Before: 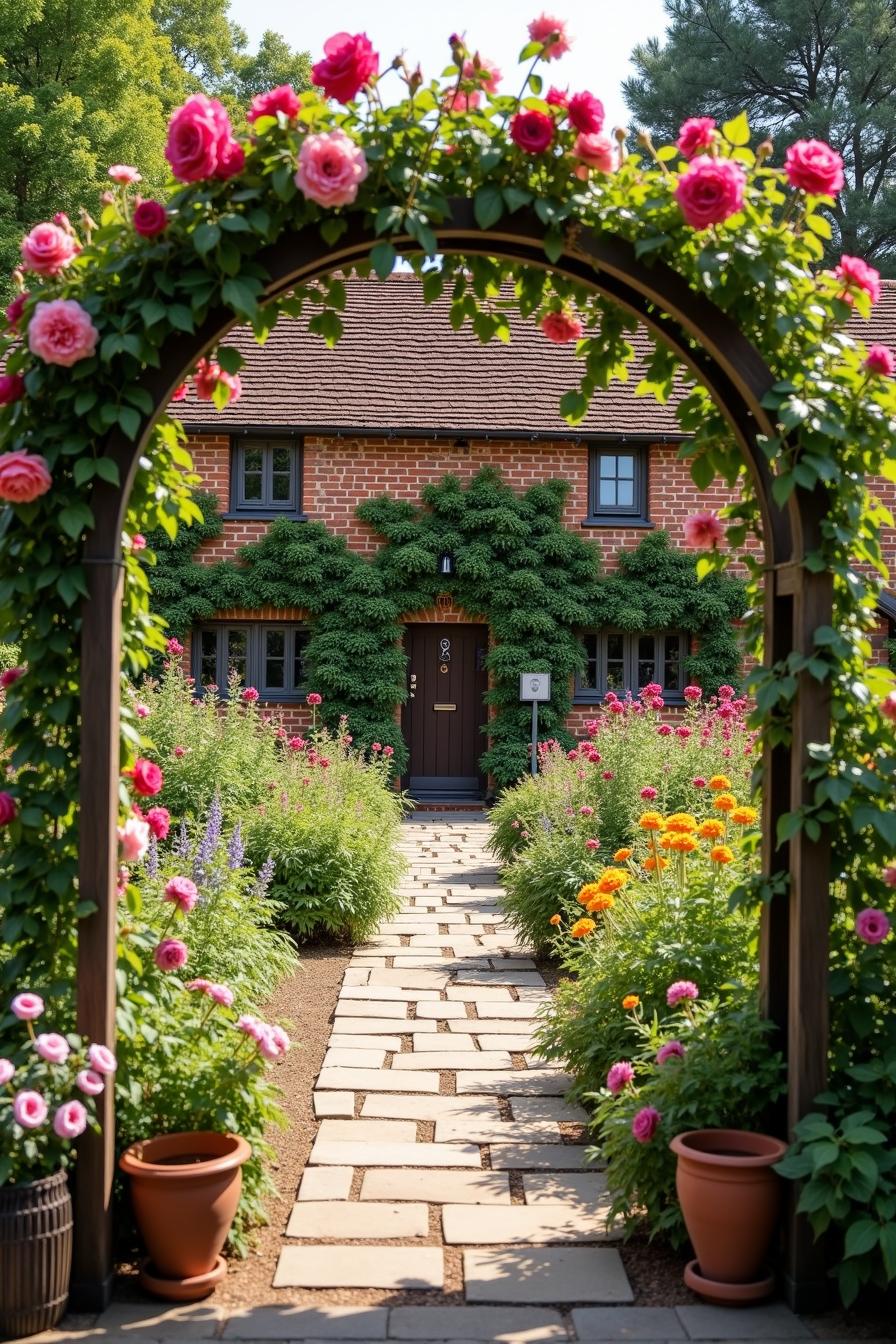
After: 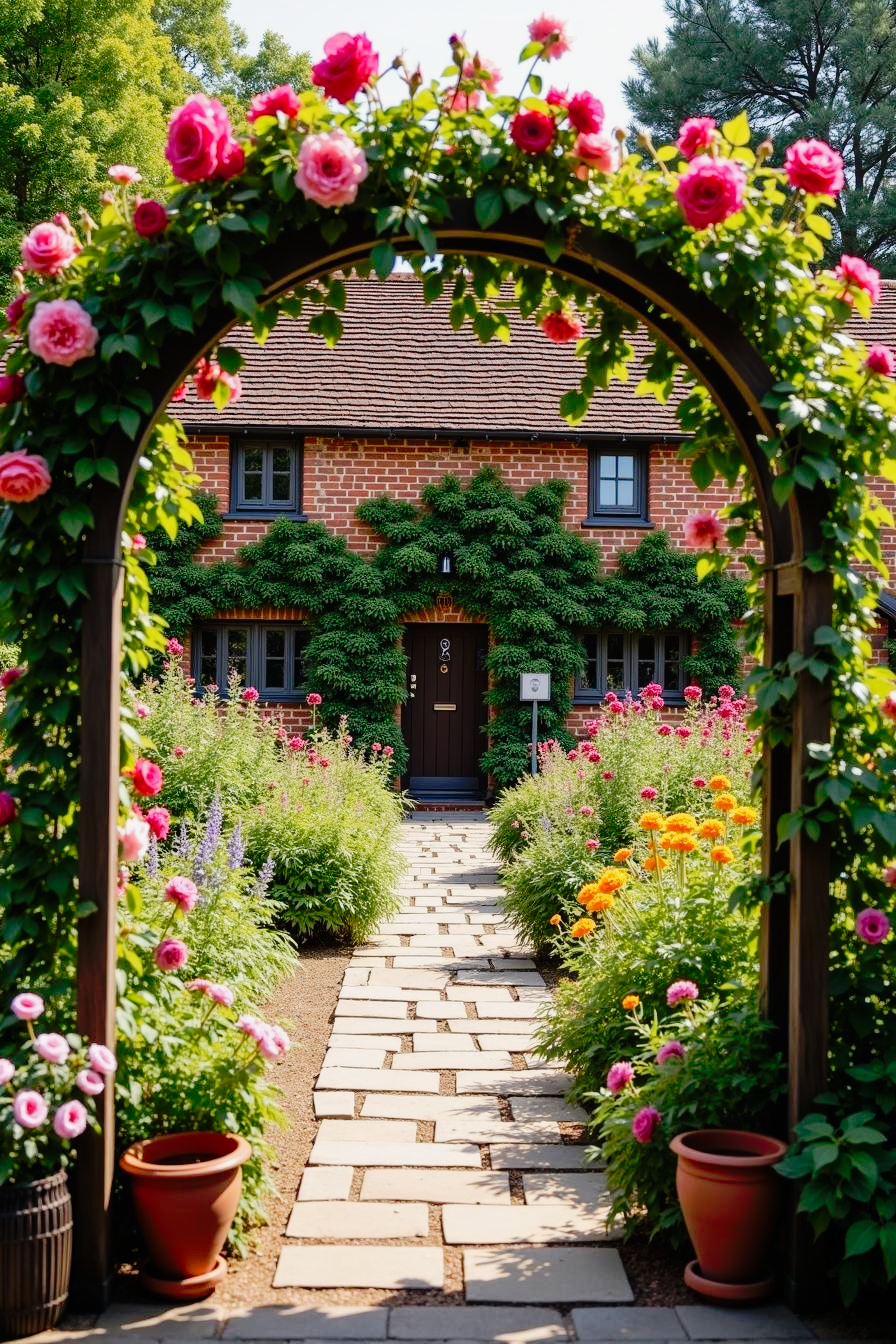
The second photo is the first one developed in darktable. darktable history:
local contrast: mode bilateral grid, contrast 99, coarseness 99, detail 92%, midtone range 0.2
tone curve: curves: ch0 [(0, 0) (0.105, 0.044) (0.195, 0.128) (0.283, 0.283) (0.384, 0.404) (0.485, 0.531) (0.635, 0.7) (0.832, 0.858) (1, 0.977)]; ch1 [(0, 0) (0.161, 0.092) (0.35, 0.33) (0.379, 0.401) (0.448, 0.478) (0.498, 0.503) (0.531, 0.537) (0.586, 0.563) (0.687, 0.648) (1, 1)]; ch2 [(0, 0) (0.359, 0.372) (0.437, 0.437) (0.483, 0.484) (0.53, 0.515) (0.556, 0.553) (0.635, 0.589) (1, 1)], preserve colors none
